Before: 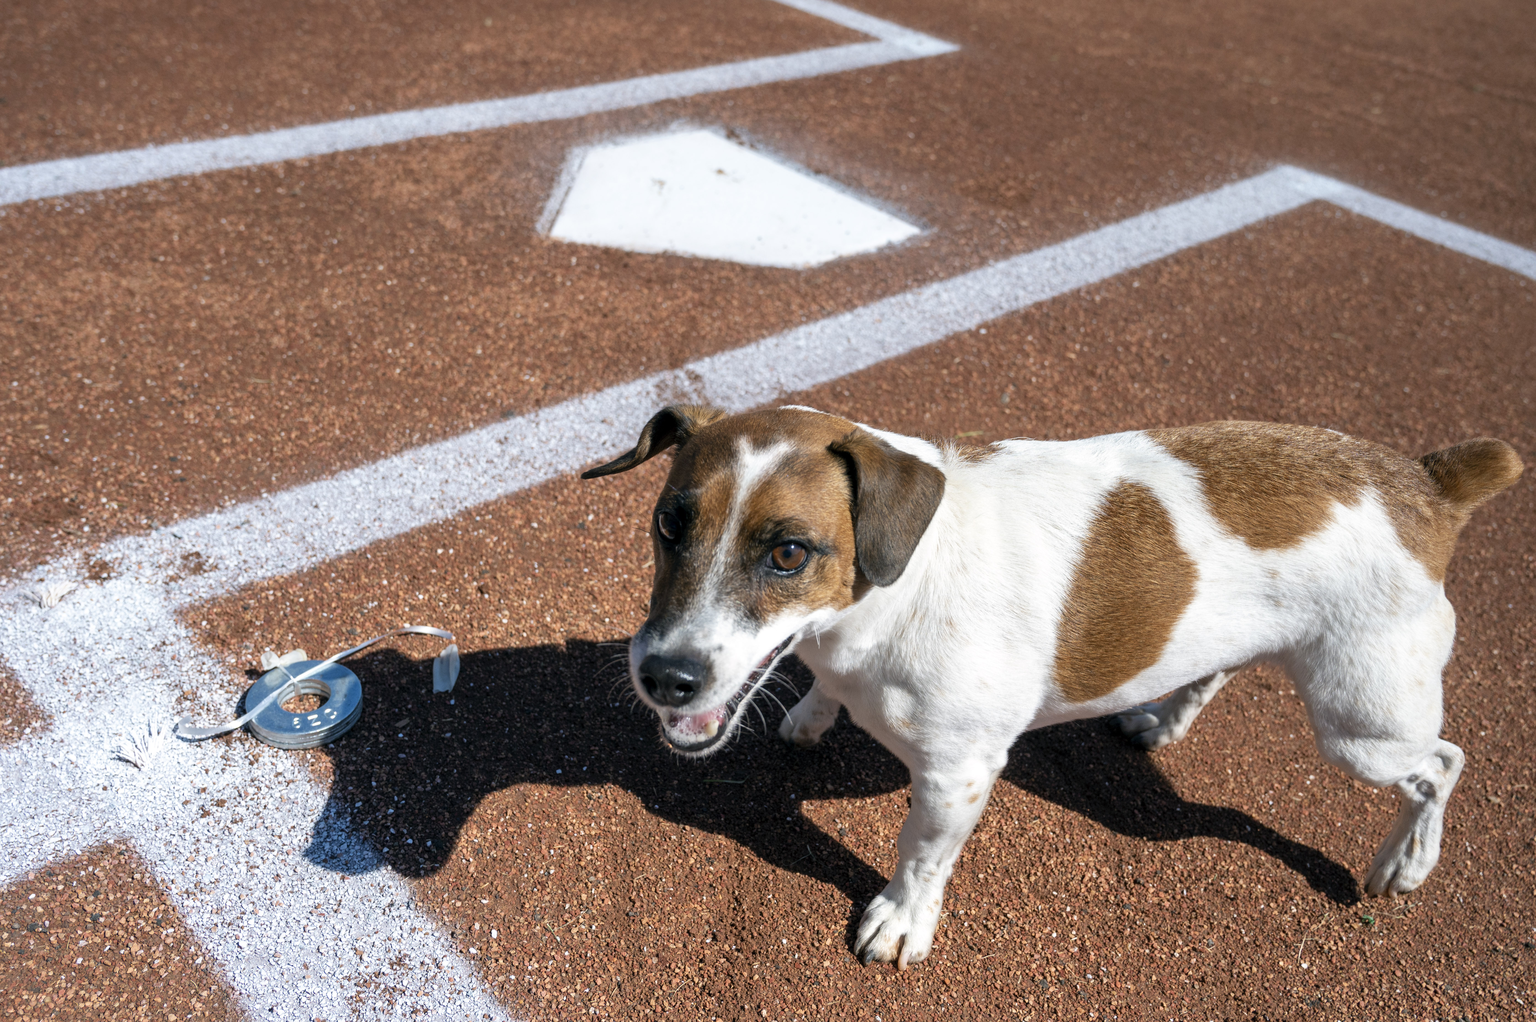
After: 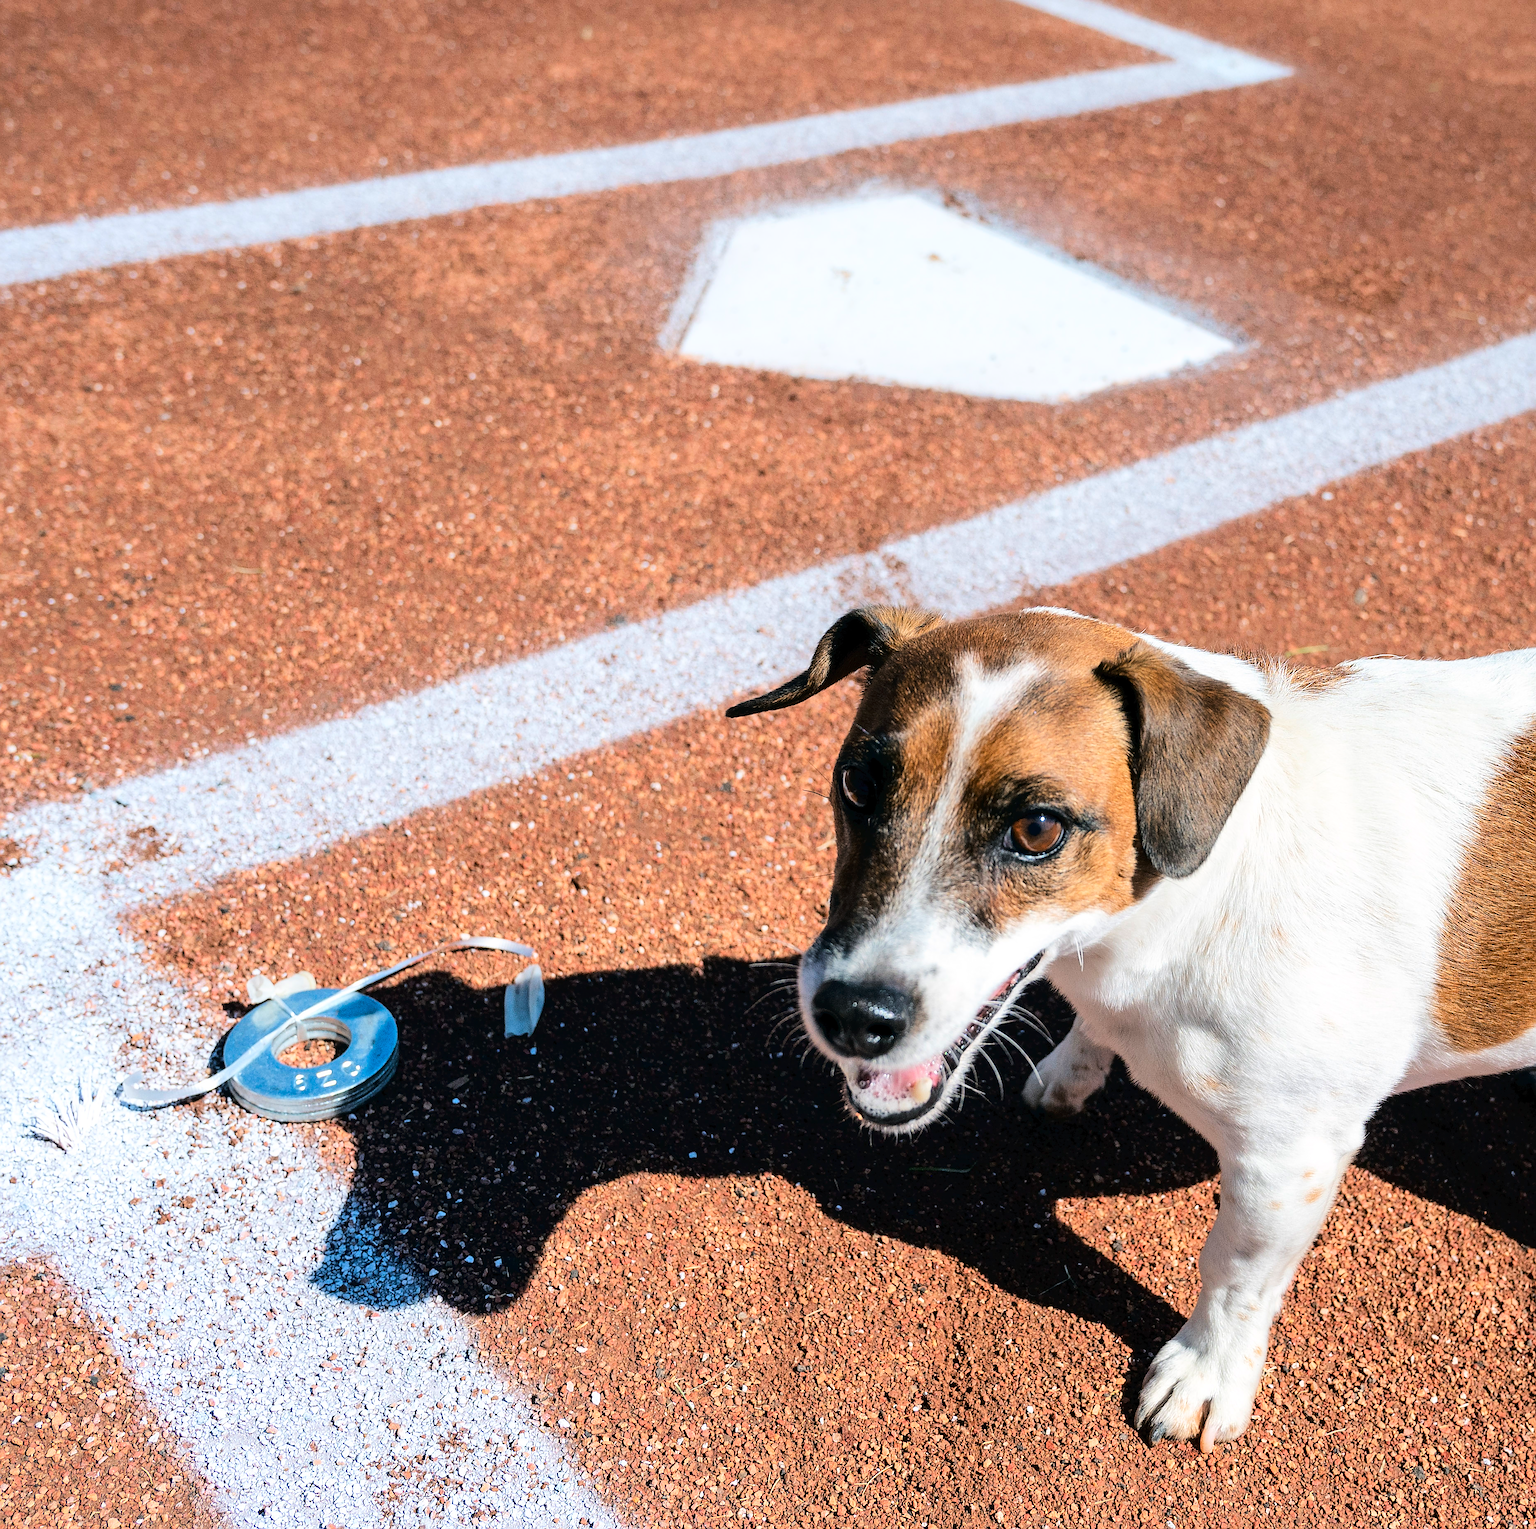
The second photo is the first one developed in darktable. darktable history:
tone curve: curves: ch0 [(0, 0) (0.003, 0.019) (0.011, 0.021) (0.025, 0.023) (0.044, 0.026) (0.069, 0.037) (0.1, 0.059) (0.136, 0.088) (0.177, 0.138) (0.224, 0.199) (0.277, 0.279) (0.335, 0.376) (0.399, 0.481) (0.468, 0.581) (0.543, 0.658) (0.623, 0.735) (0.709, 0.8) (0.801, 0.861) (0.898, 0.928) (1, 1)], color space Lab, linked channels, preserve colors none
crop and rotate: left 6.301%, right 26.874%
sharpen: radius 1.412, amount 1.267, threshold 0.719
contrast brightness saturation: contrast 0.099, brightness 0.039, saturation 0.089
